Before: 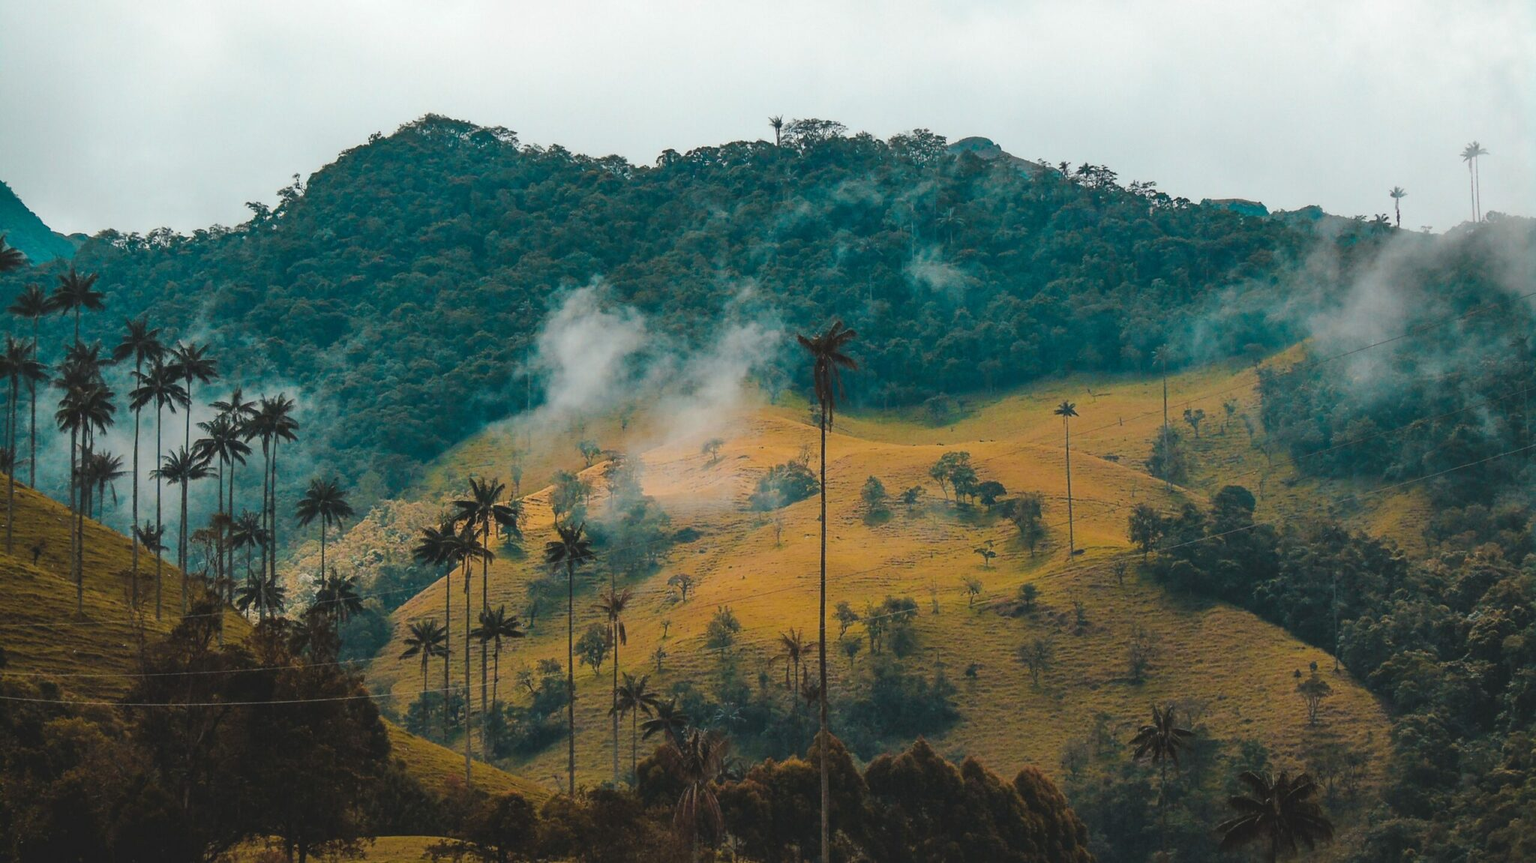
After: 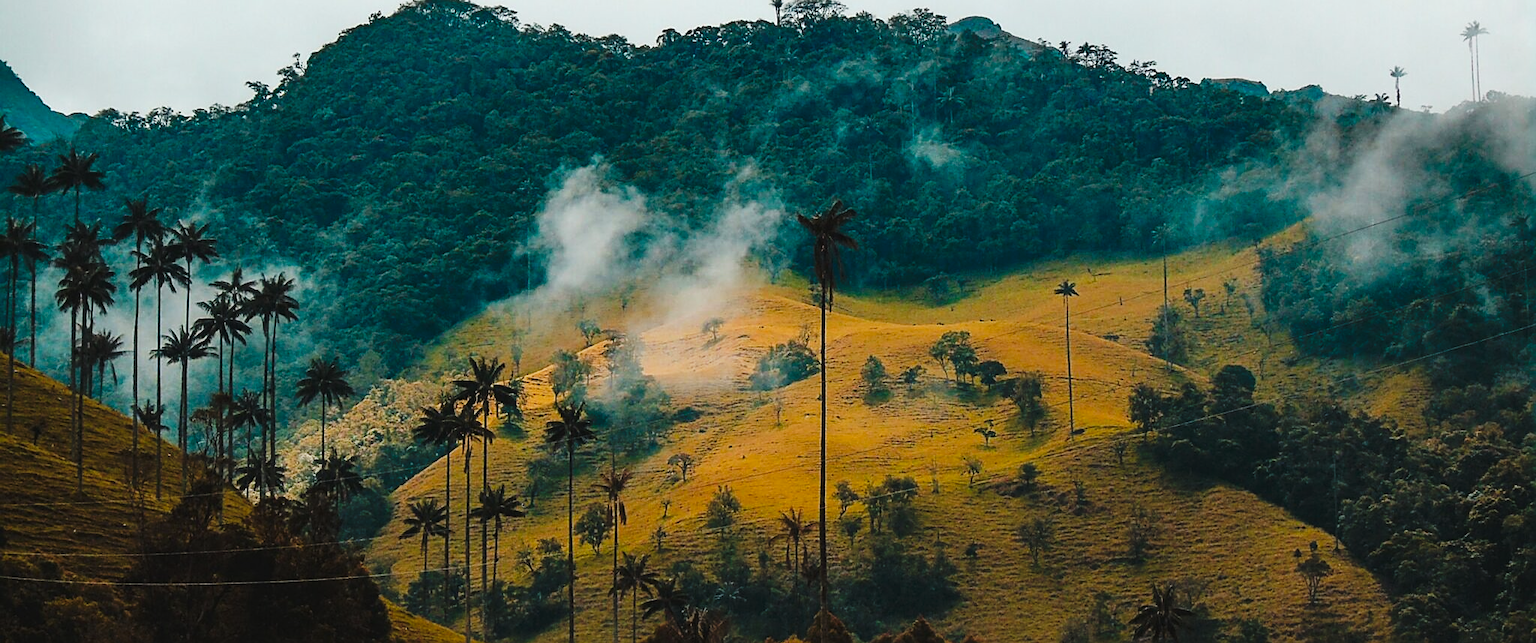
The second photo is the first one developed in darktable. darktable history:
tone curve: curves: ch0 [(0, 0) (0.003, 0.02) (0.011, 0.021) (0.025, 0.022) (0.044, 0.023) (0.069, 0.026) (0.1, 0.04) (0.136, 0.06) (0.177, 0.092) (0.224, 0.127) (0.277, 0.176) (0.335, 0.258) (0.399, 0.349) (0.468, 0.444) (0.543, 0.546) (0.623, 0.649) (0.709, 0.754) (0.801, 0.842) (0.898, 0.922) (1, 1)], preserve colors none
crop: top 14.005%, bottom 11.429%
sharpen: on, module defaults
